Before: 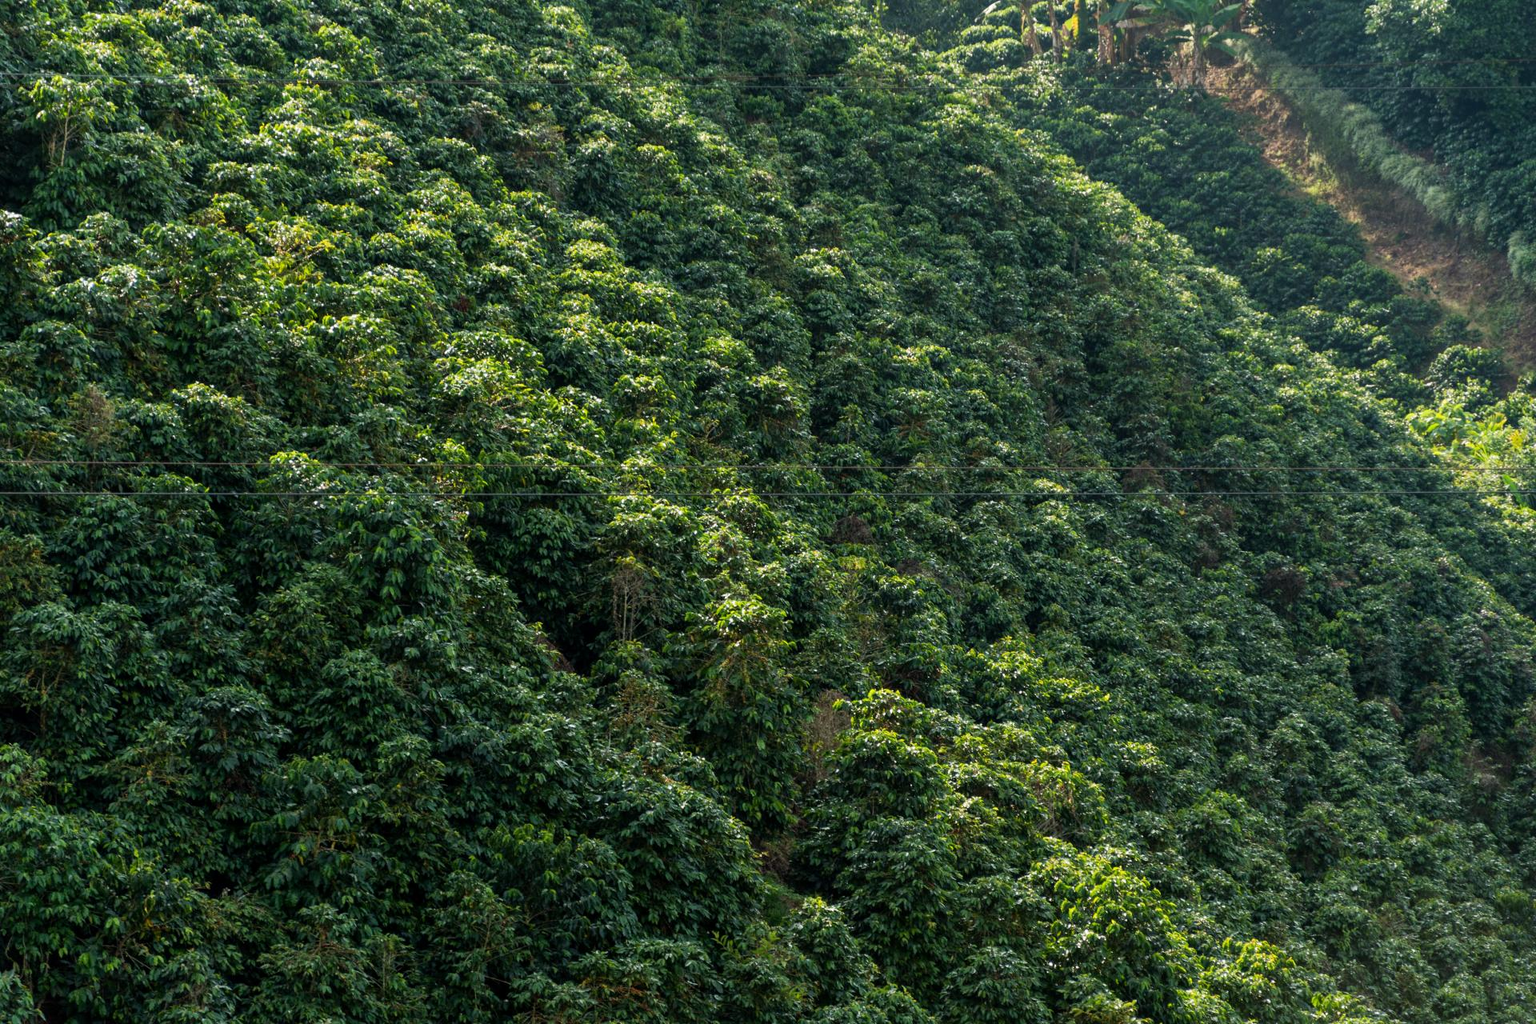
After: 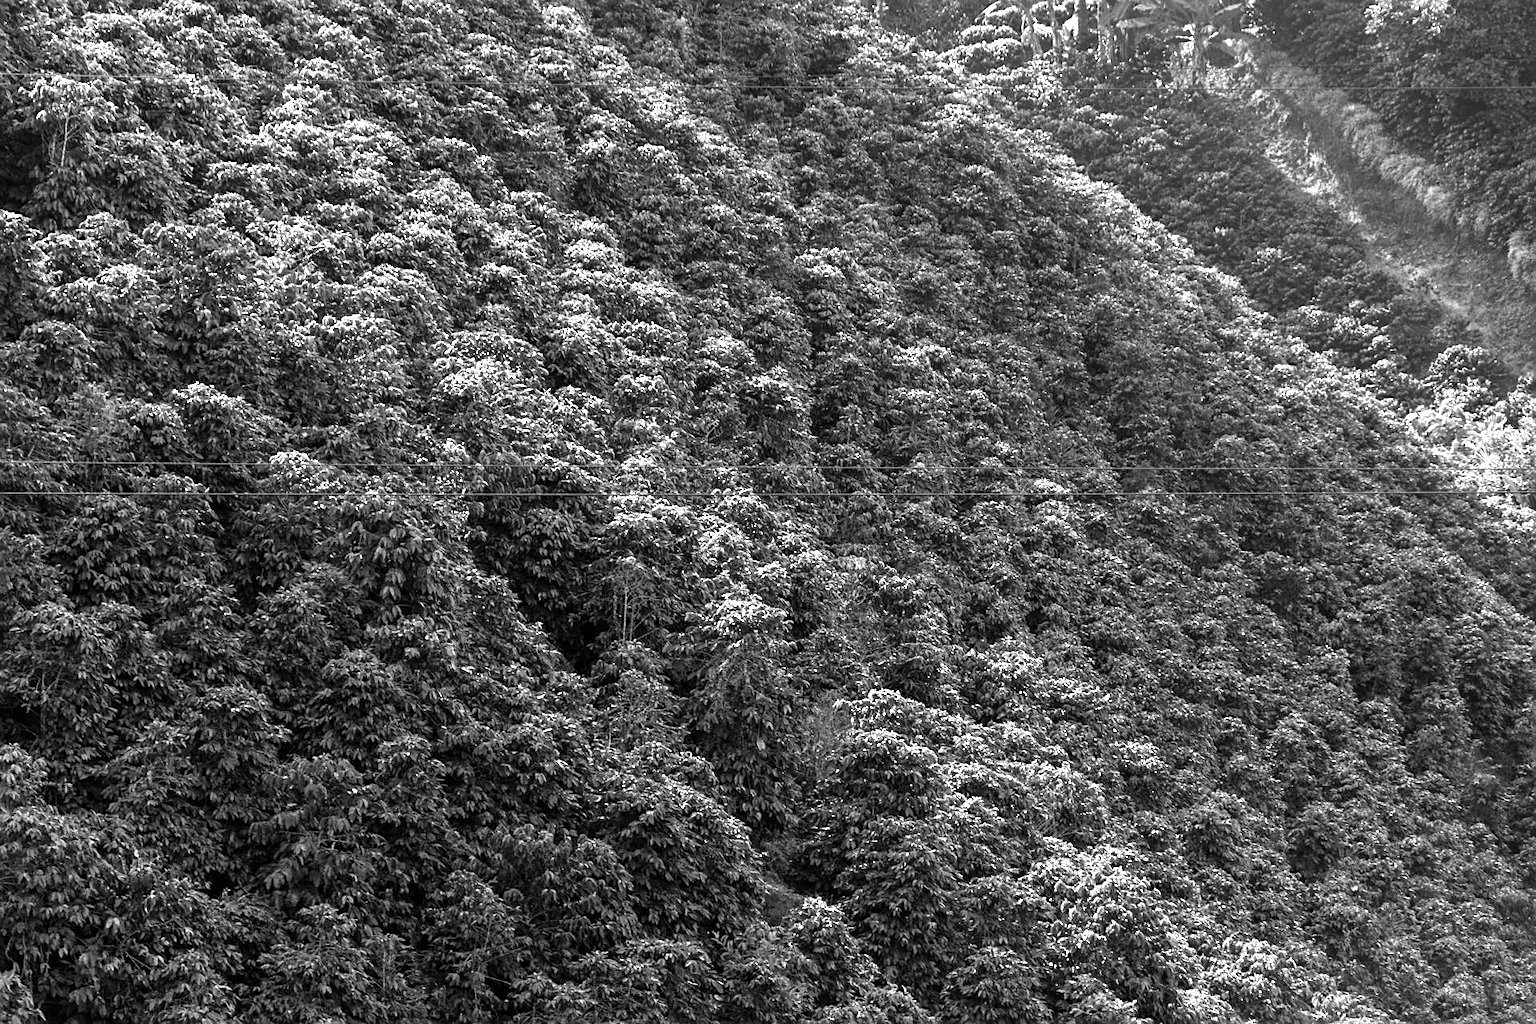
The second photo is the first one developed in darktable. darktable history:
monochrome: on, module defaults
exposure: exposure 0.935 EV, compensate highlight preservation false
sharpen: on, module defaults
